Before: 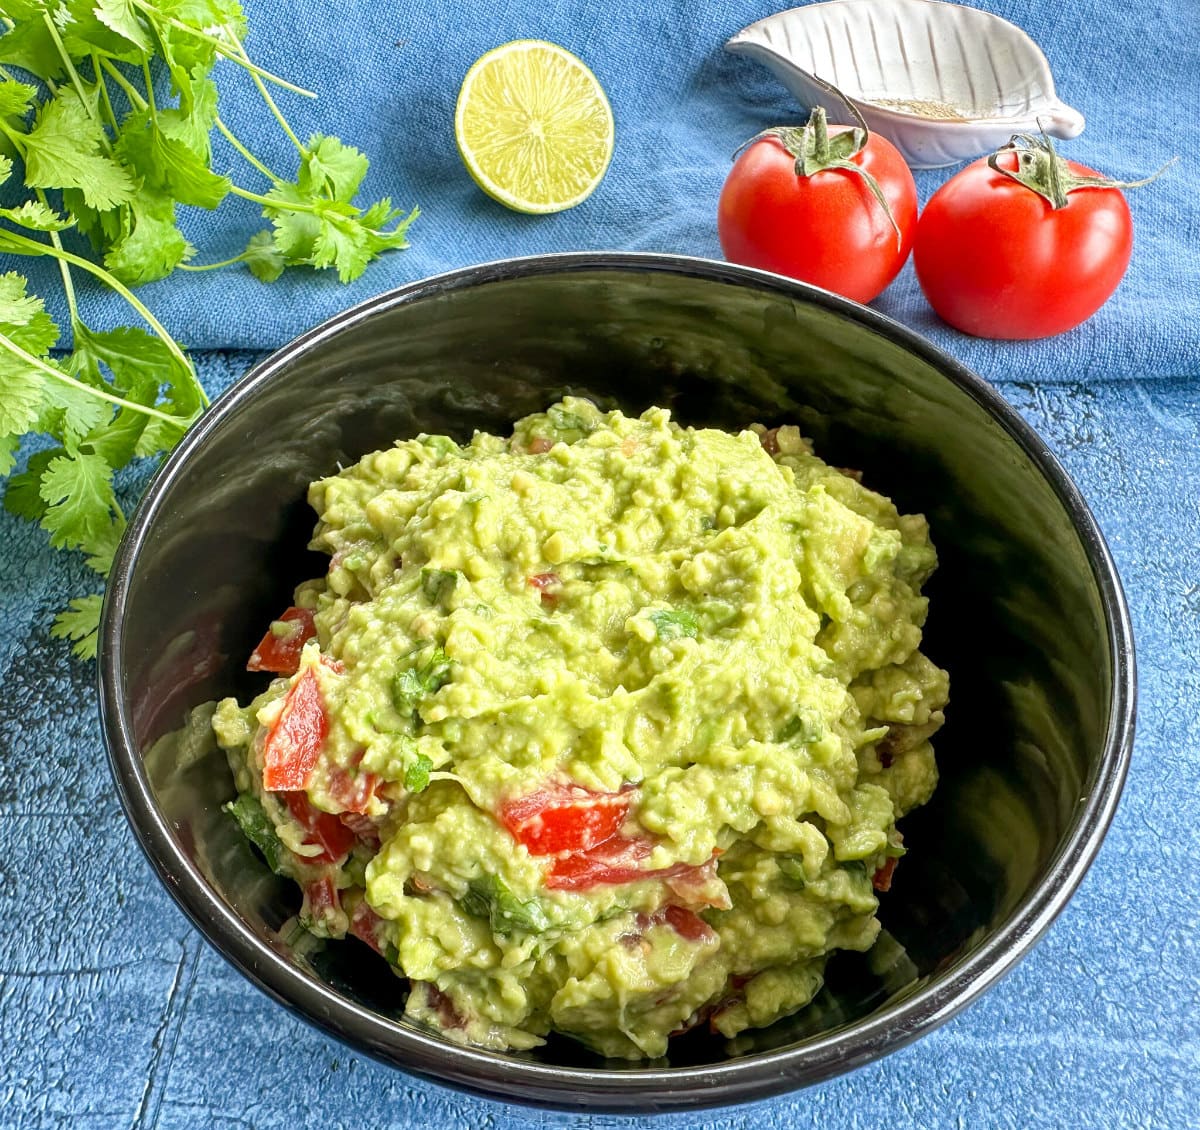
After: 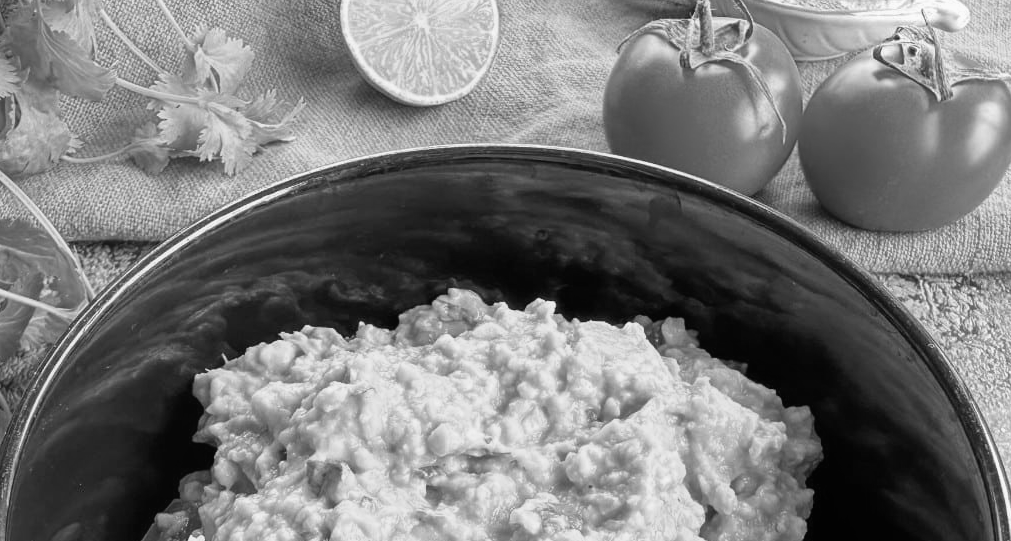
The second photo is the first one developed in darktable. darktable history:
crop and rotate: left 9.635%, top 9.598%, right 6.055%, bottom 42.464%
contrast equalizer: octaves 7, y [[0.6 ×6], [0.55 ×6], [0 ×6], [0 ×6], [0 ×6]], mix -0.286
color calibration: output gray [0.22, 0.42, 0.37, 0], x 0.367, y 0.375, temperature 4384.03 K, gamut compression 0.985
tone equalizer: mask exposure compensation -0.513 EV
